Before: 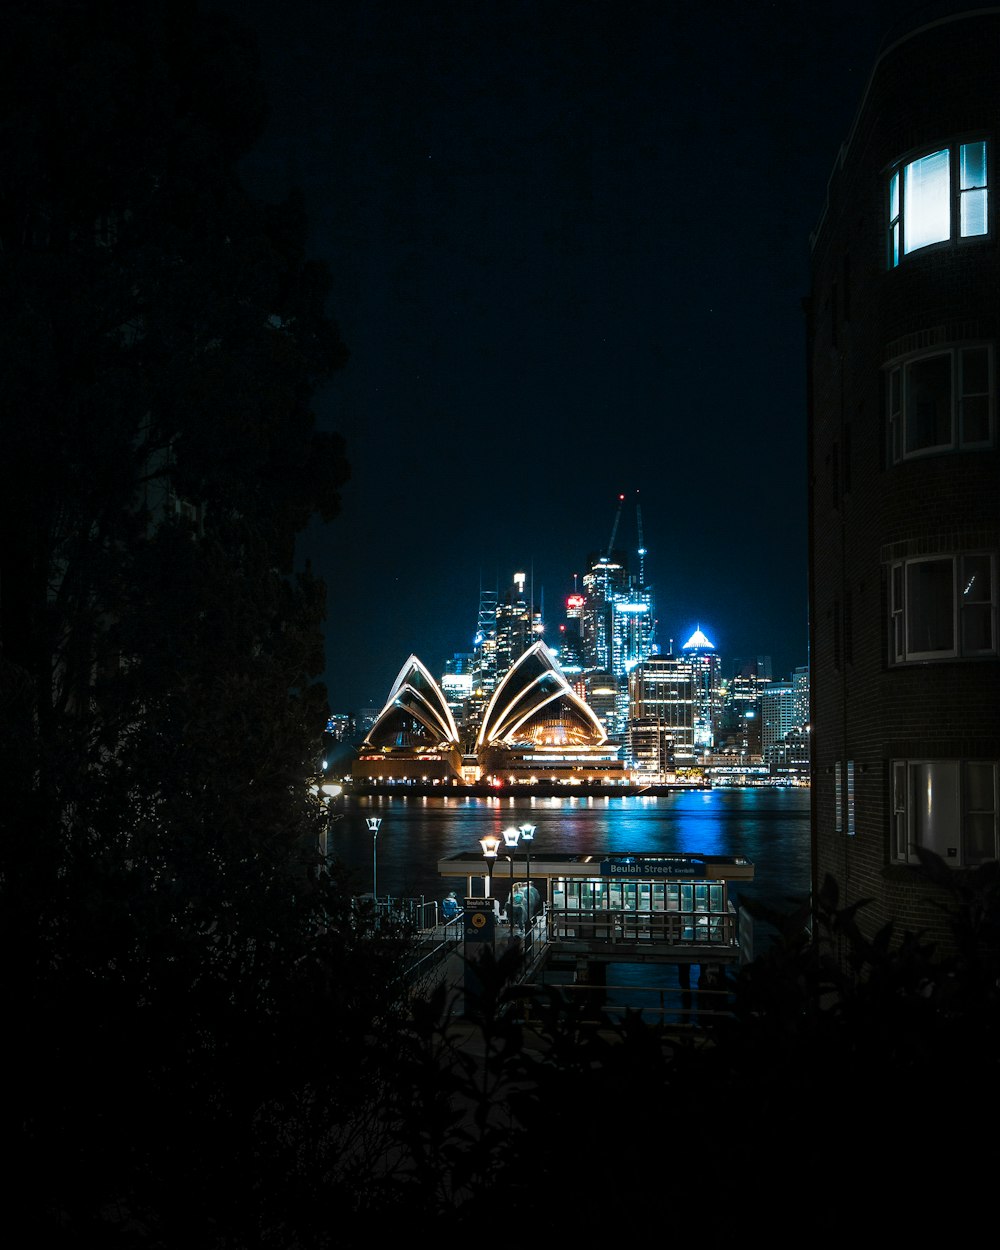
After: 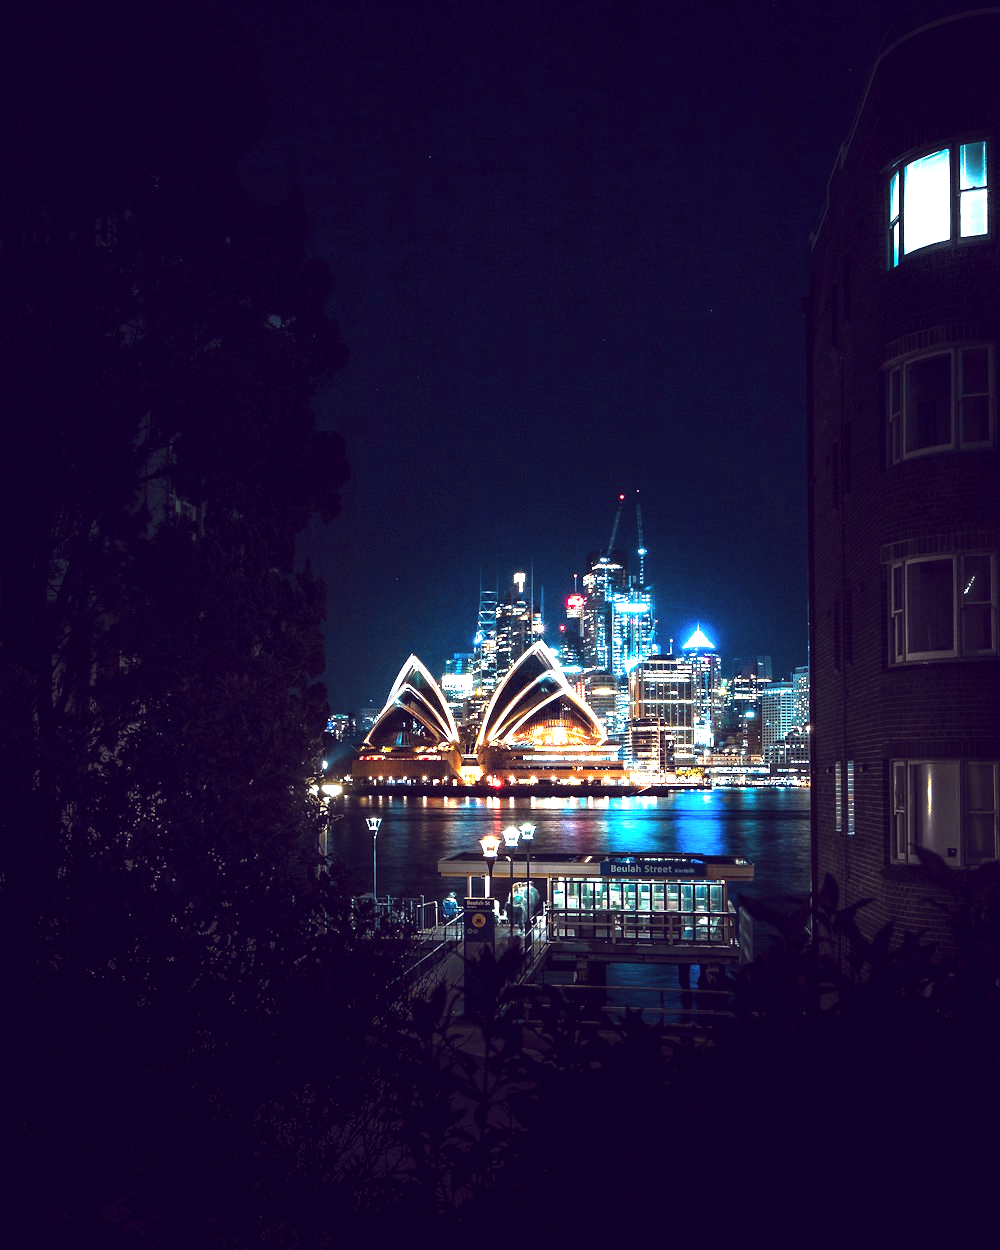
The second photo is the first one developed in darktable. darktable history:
exposure: black level correction 0, exposure 1.2 EV, compensate highlight preservation false
color balance: lift [1.001, 0.997, 0.99, 1.01], gamma [1.007, 1, 0.975, 1.025], gain [1, 1.065, 1.052, 0.935], contrast 13.25%
